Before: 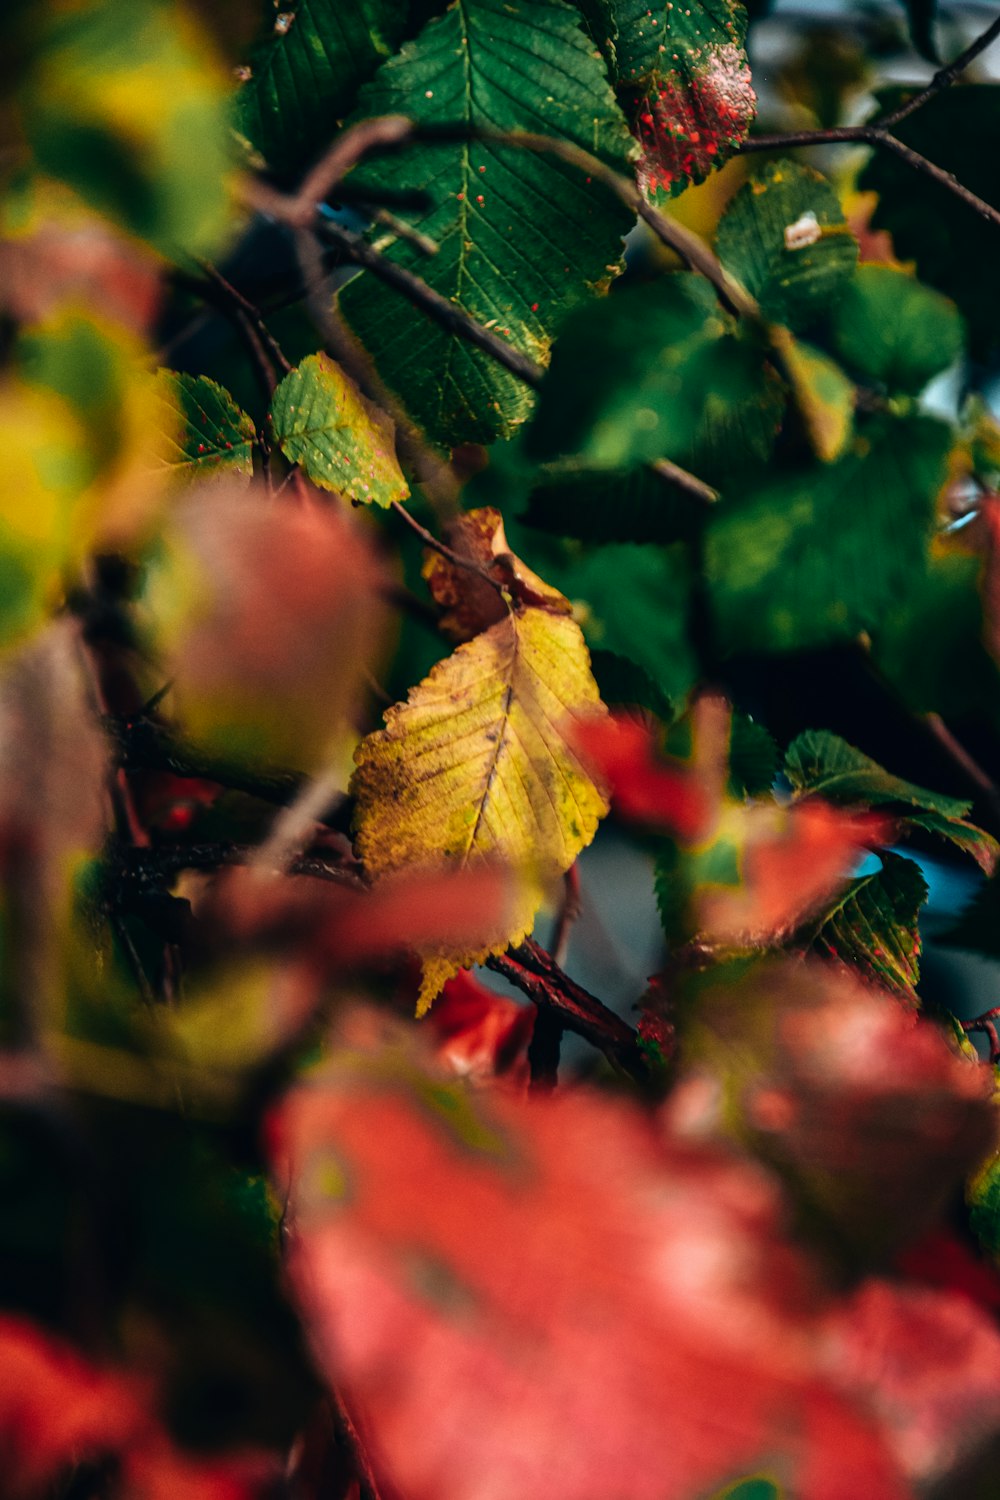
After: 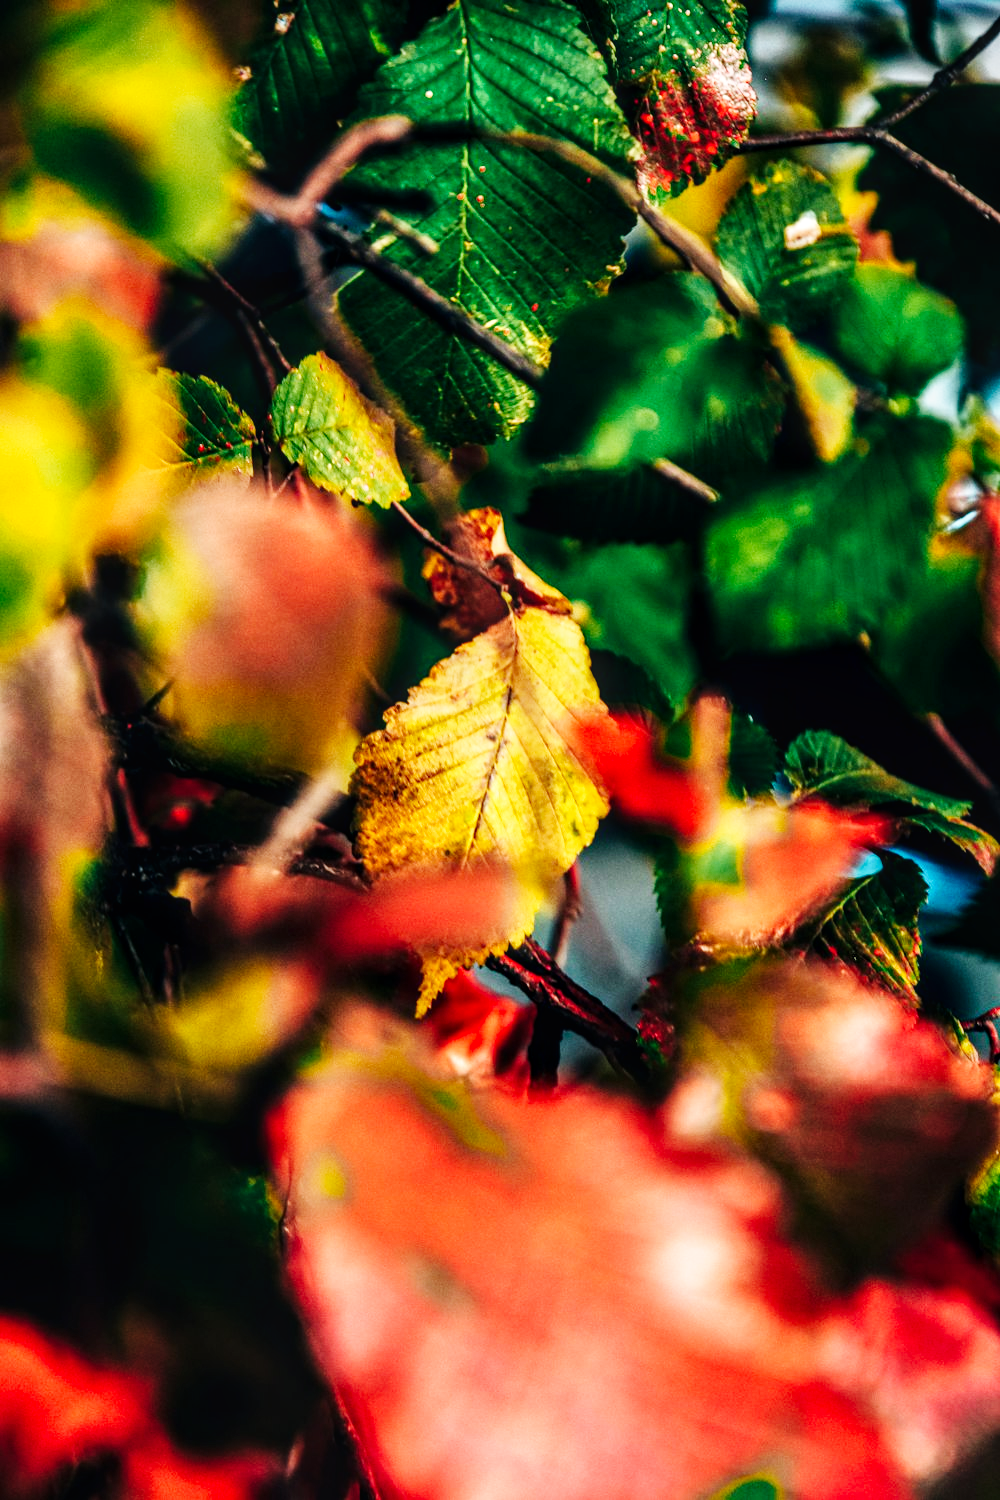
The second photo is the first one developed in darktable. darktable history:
local contrast: on, module defaults
base curve: curves: ch0 [(0, 0.003) (0.001, 0.002) (0.006, 0.004) (0.02, 0.022) (0.048, 0.086) (0.094, 0.234) (0.162, 0.431) (0.258, 0.629) (0.385, 0.8) (0.548, 0.918) (0.751, 0.988) (1, 1)], preserve colors none
